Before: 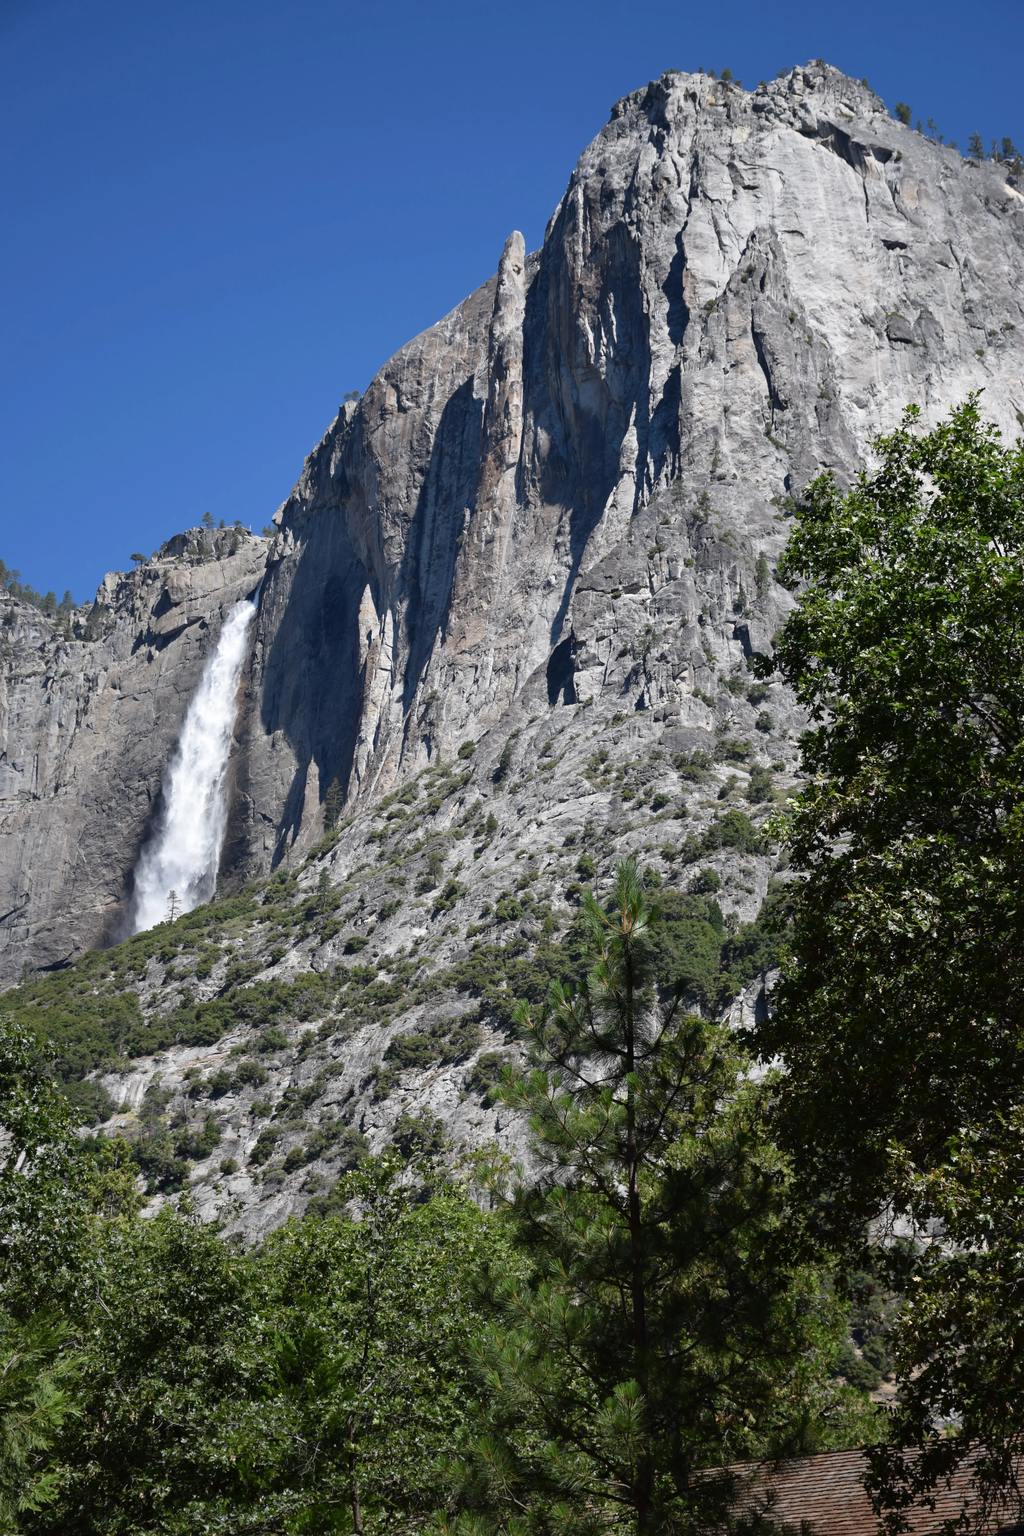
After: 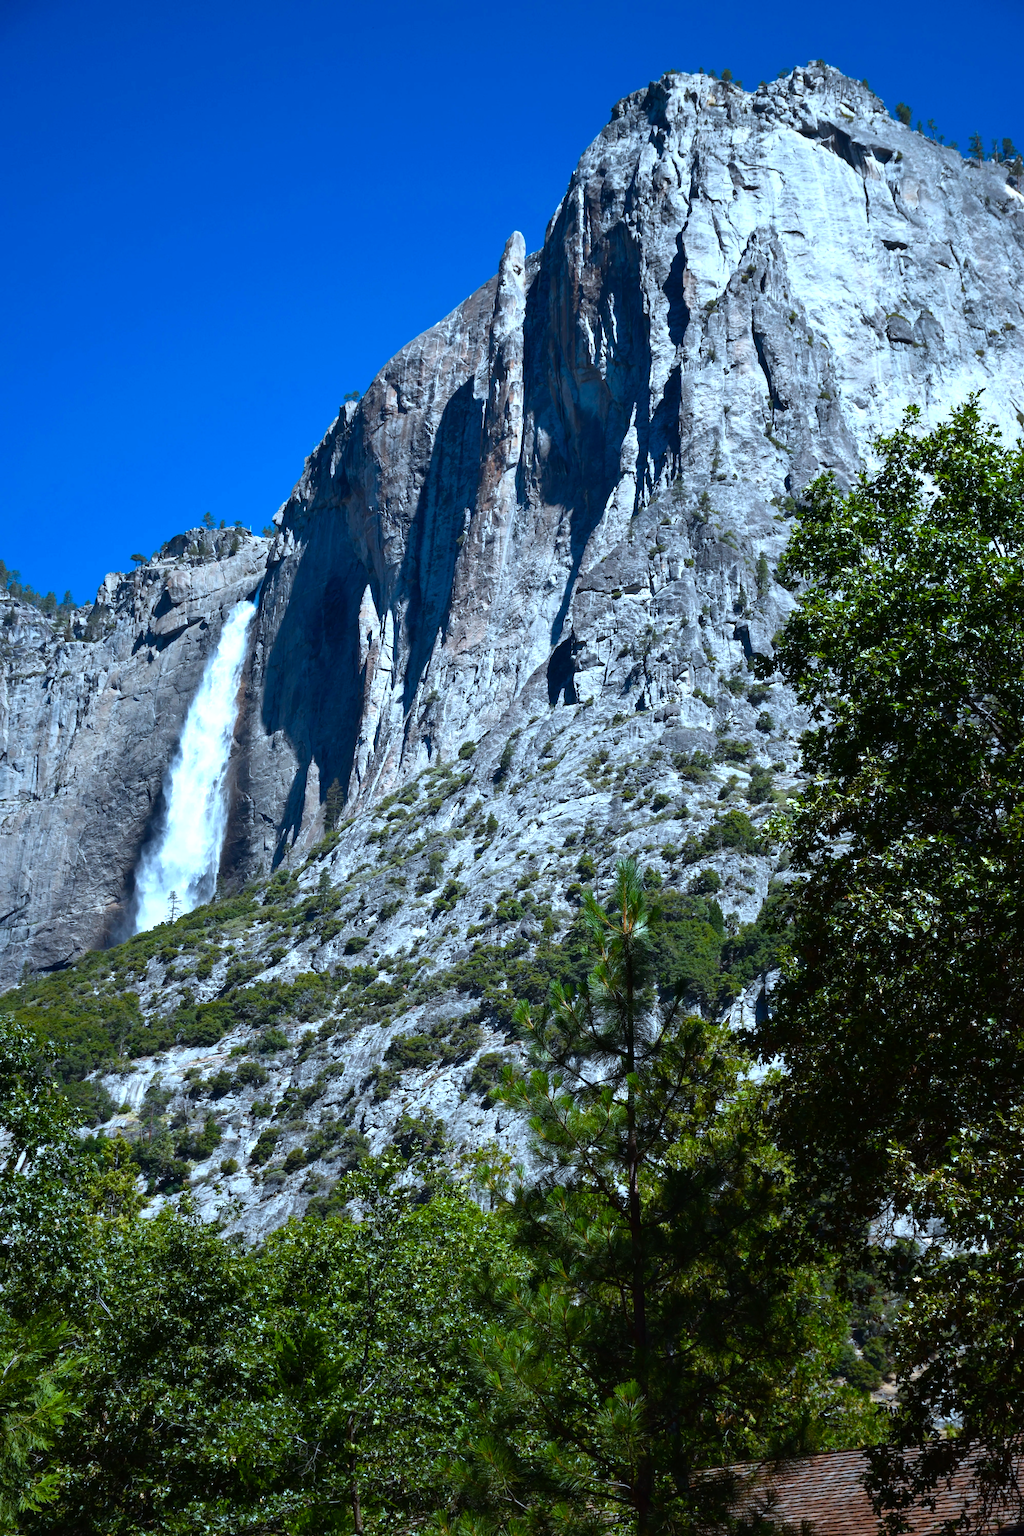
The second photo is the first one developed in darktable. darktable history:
color correction: highlights a* -9.35, highlights b* -23.15
color balance rgb: linear chroma grading › global chroma 9%, perceptual saturation grading › global saturation 36%, perceptual saturation grading › shadows 35%, perceptual brilliance grading › global brilliance 15%, perceptual brilliance grading › shadows -35%, global vibrance 15%
